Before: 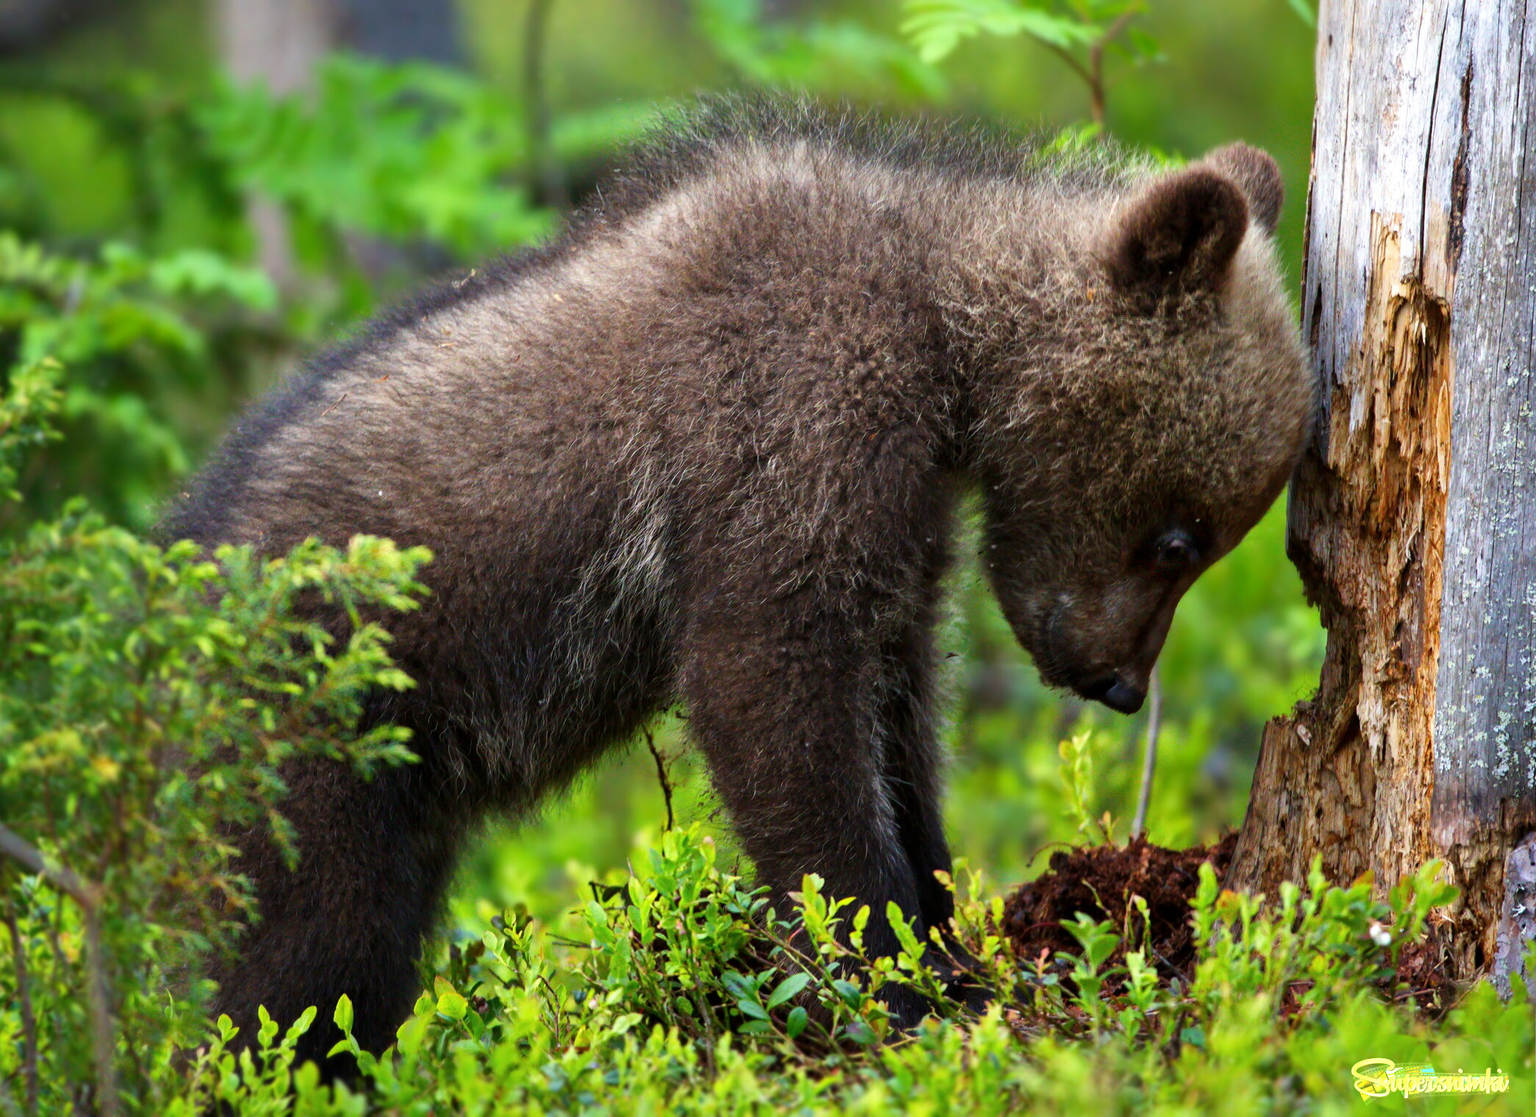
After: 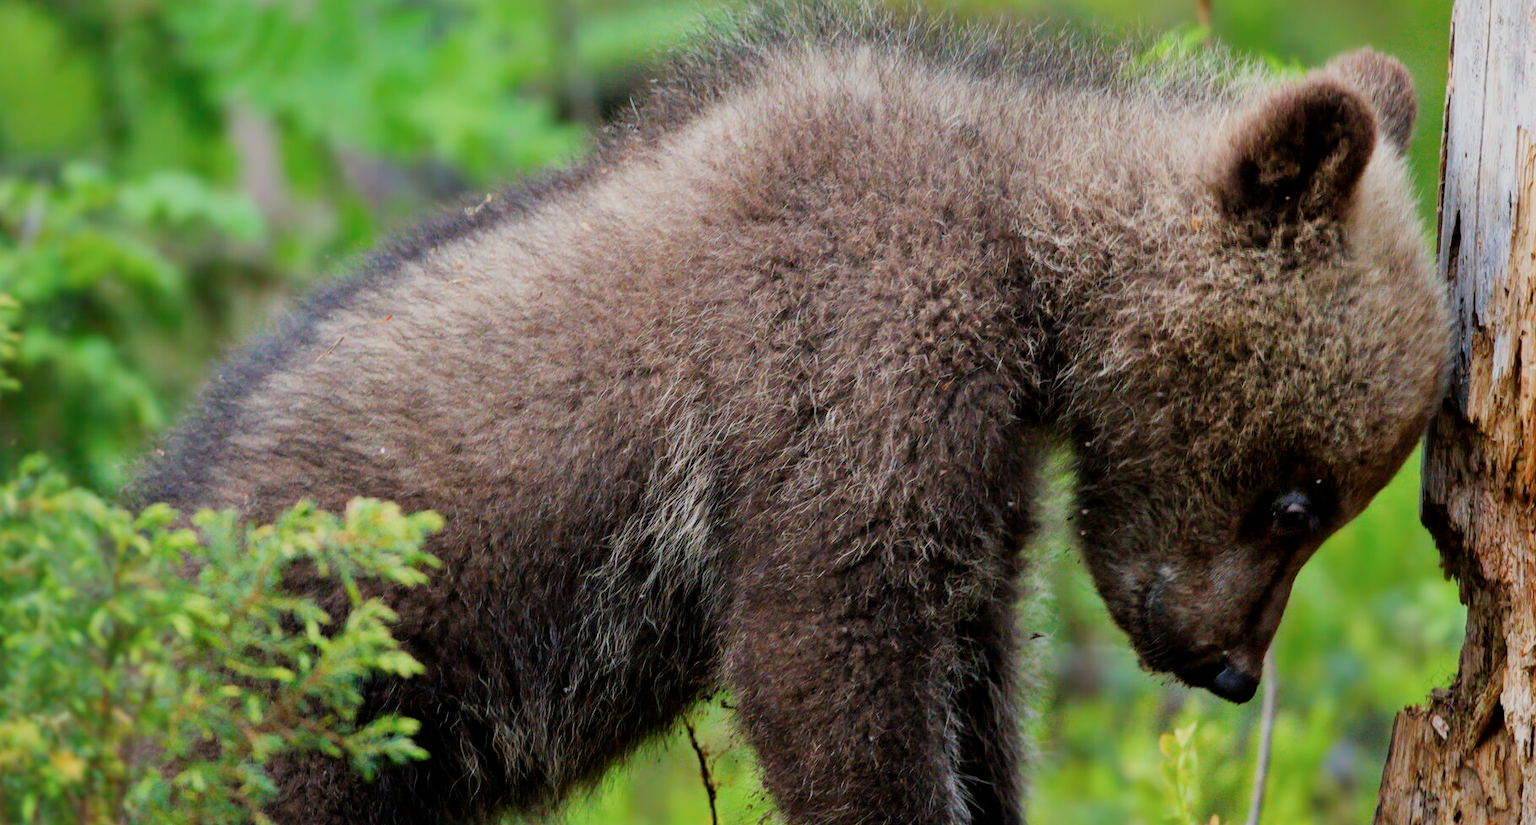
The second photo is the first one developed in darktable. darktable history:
filmic rgb: black relative exposure -7.65 EV, white relative exposure 4.56 EV, hardness 3.61
crop: left 3.015%, top 8.969%, right 9.647%, bottom 26.457%
